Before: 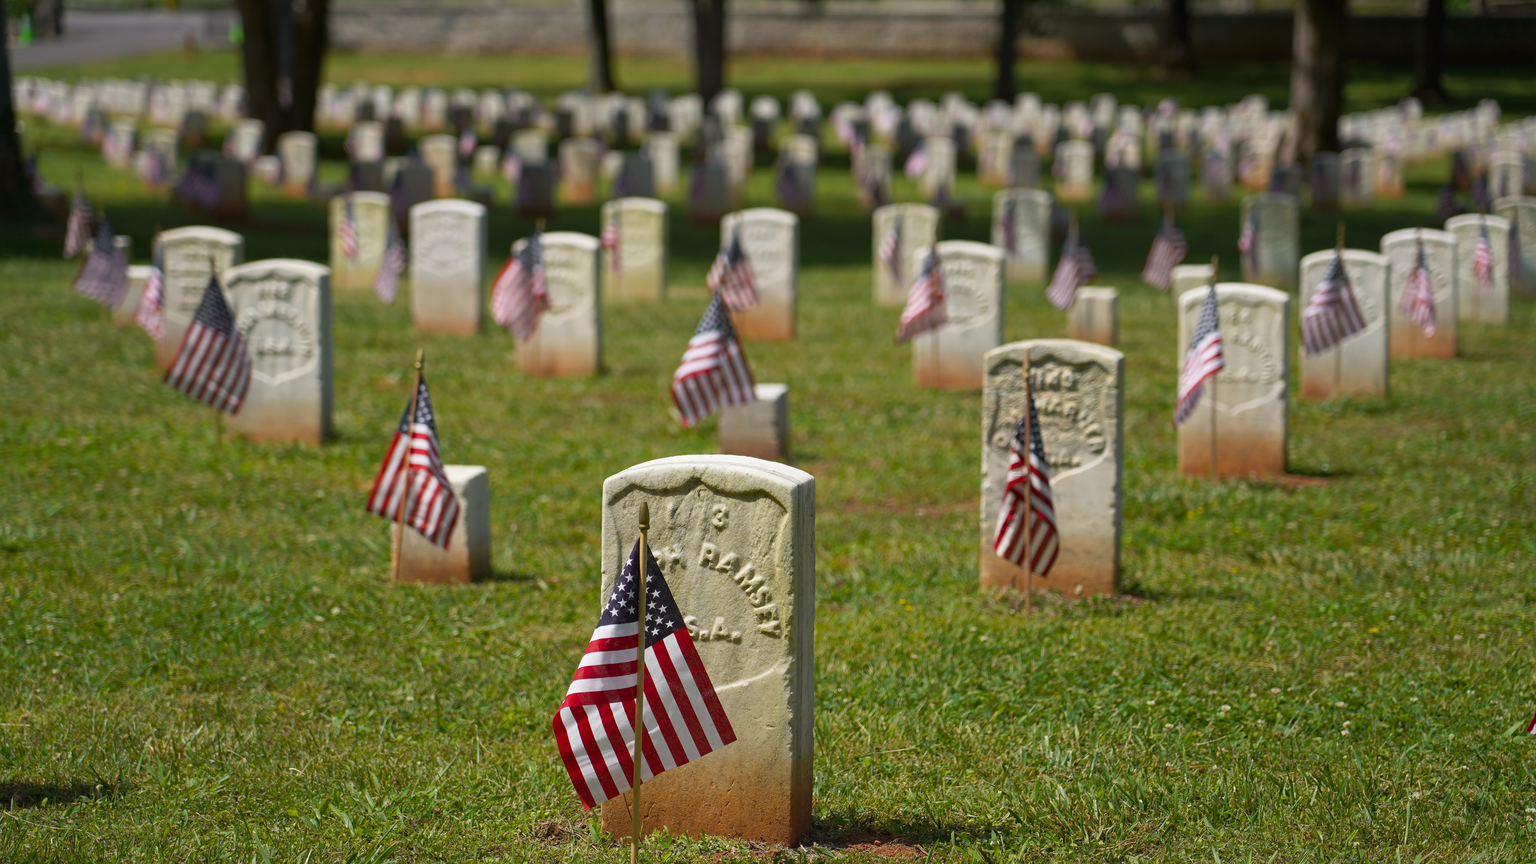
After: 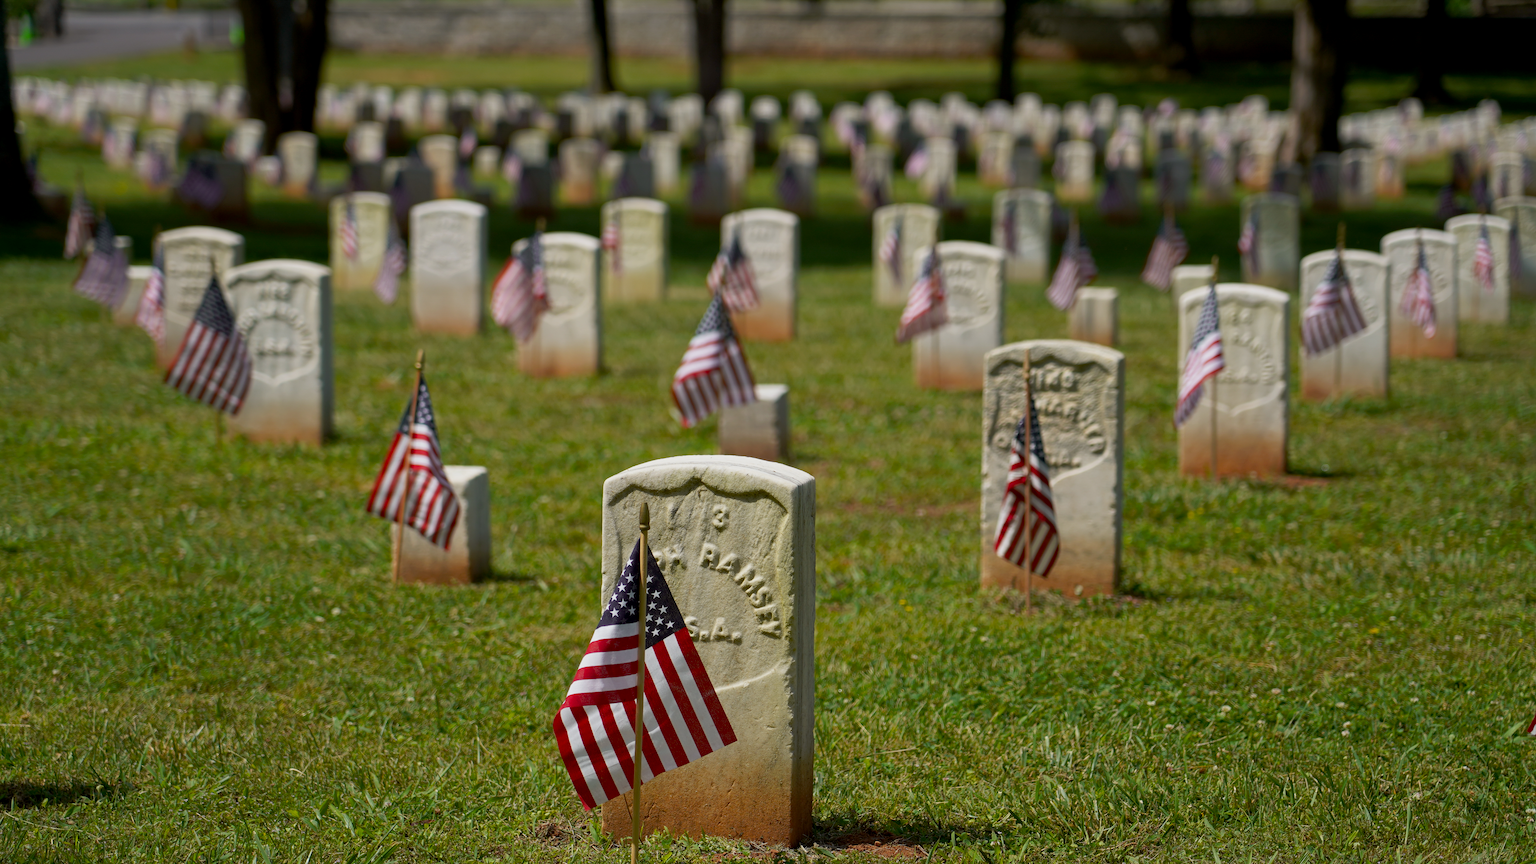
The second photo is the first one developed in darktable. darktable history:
exposure: black level correction 0.006, exposure -0.219 EV, compensate exposure bias true, compensate highlight preservation false
